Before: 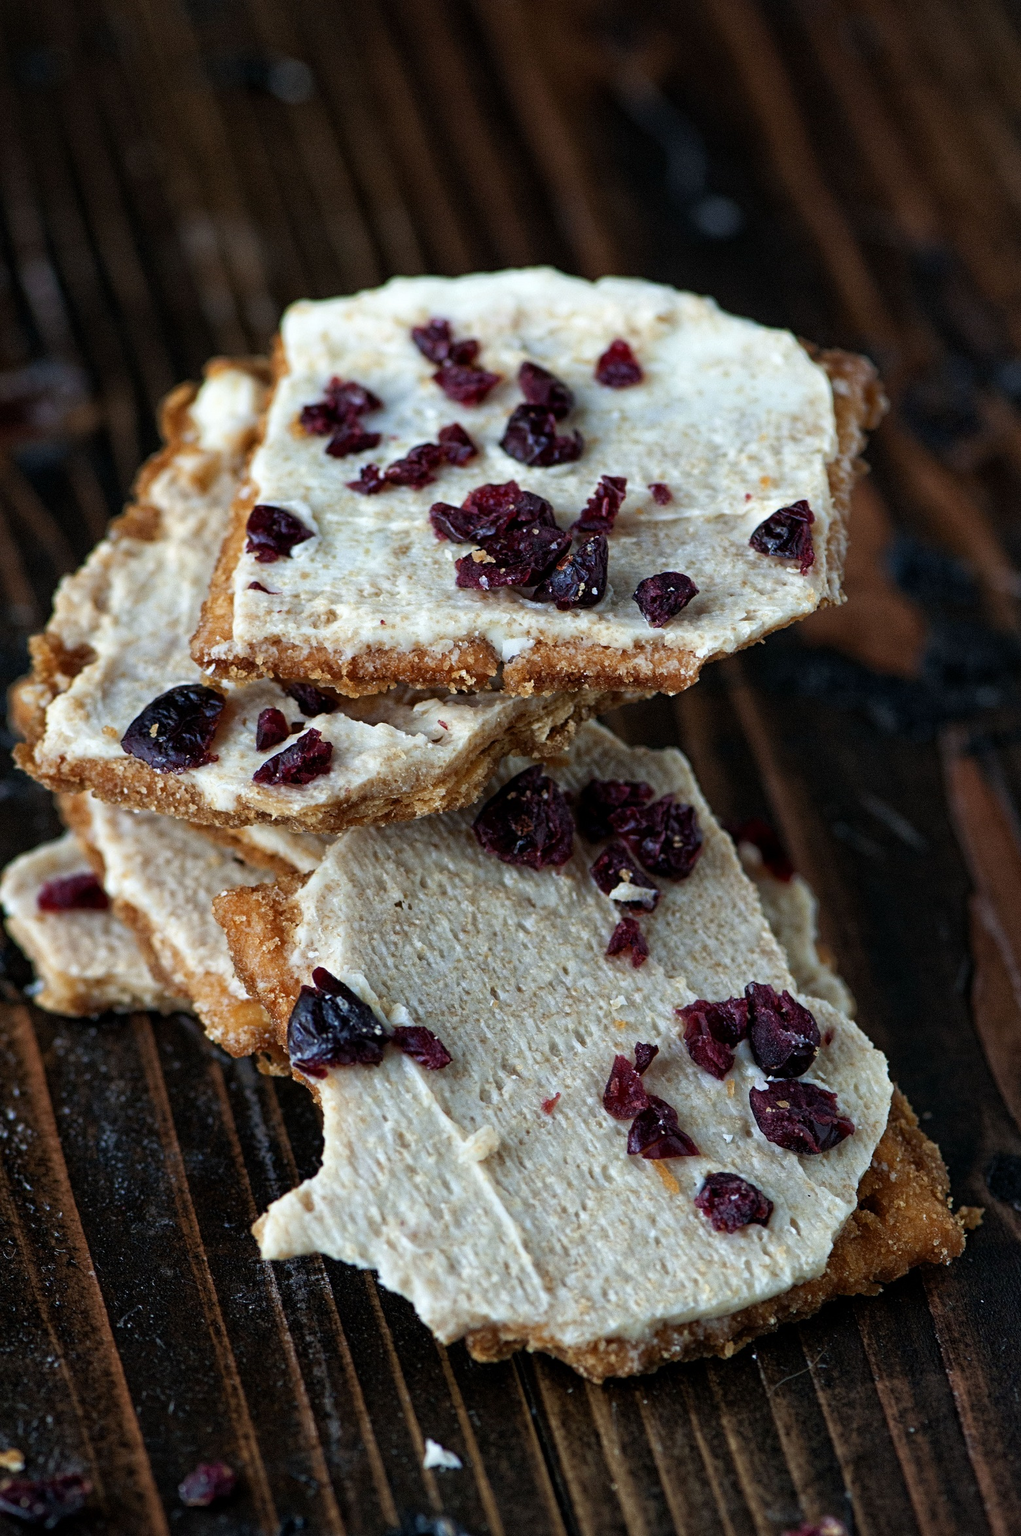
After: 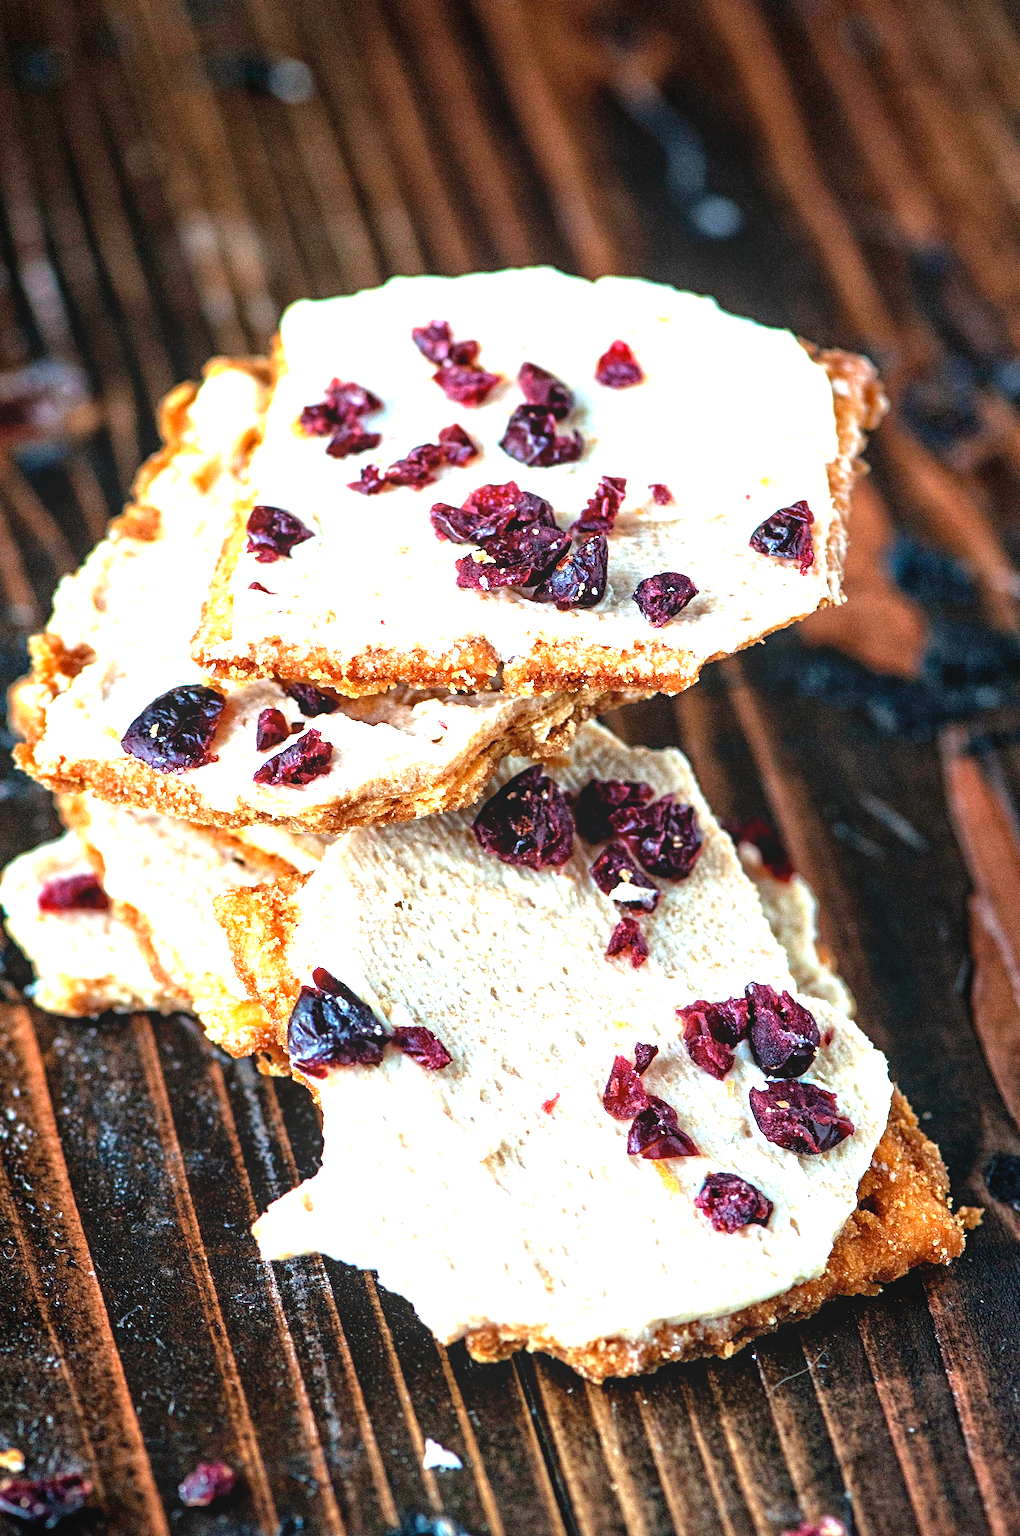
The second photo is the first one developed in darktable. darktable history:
exposure: exposure 2.215 EV, compensate highlight preservation false
local contrast: detail 109%
